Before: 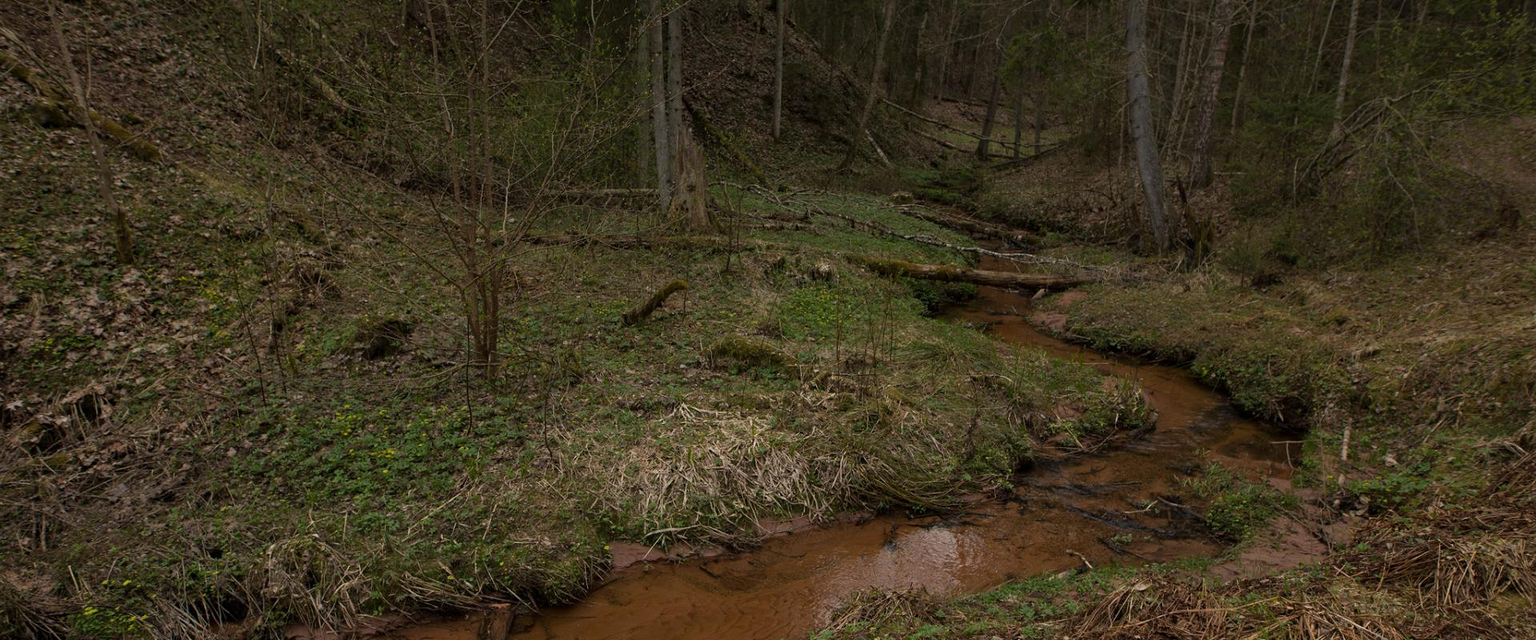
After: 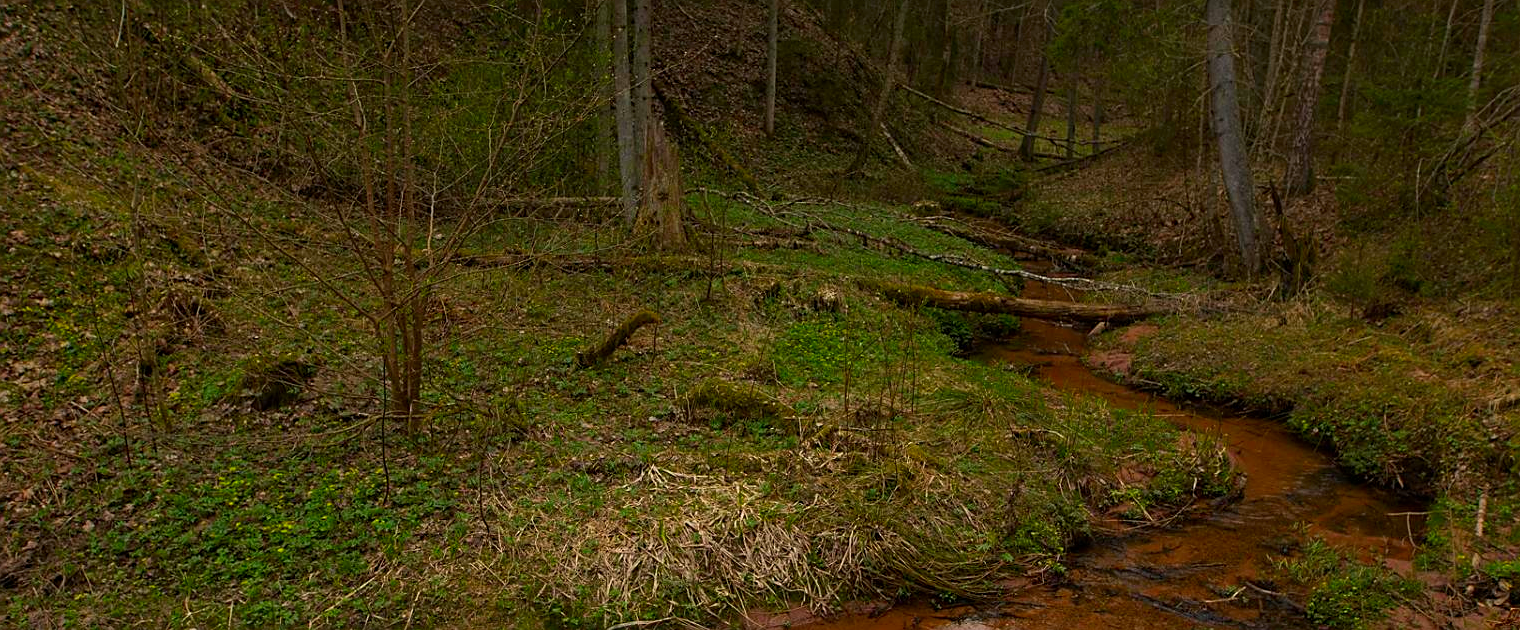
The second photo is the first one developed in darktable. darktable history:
sharpen: on, module defaults
color correction: highlights b* 0.042, saturation 1.79
crop and rotate: left 10.473%, top 5.047%, right 10.328%, bottom 16.169%
